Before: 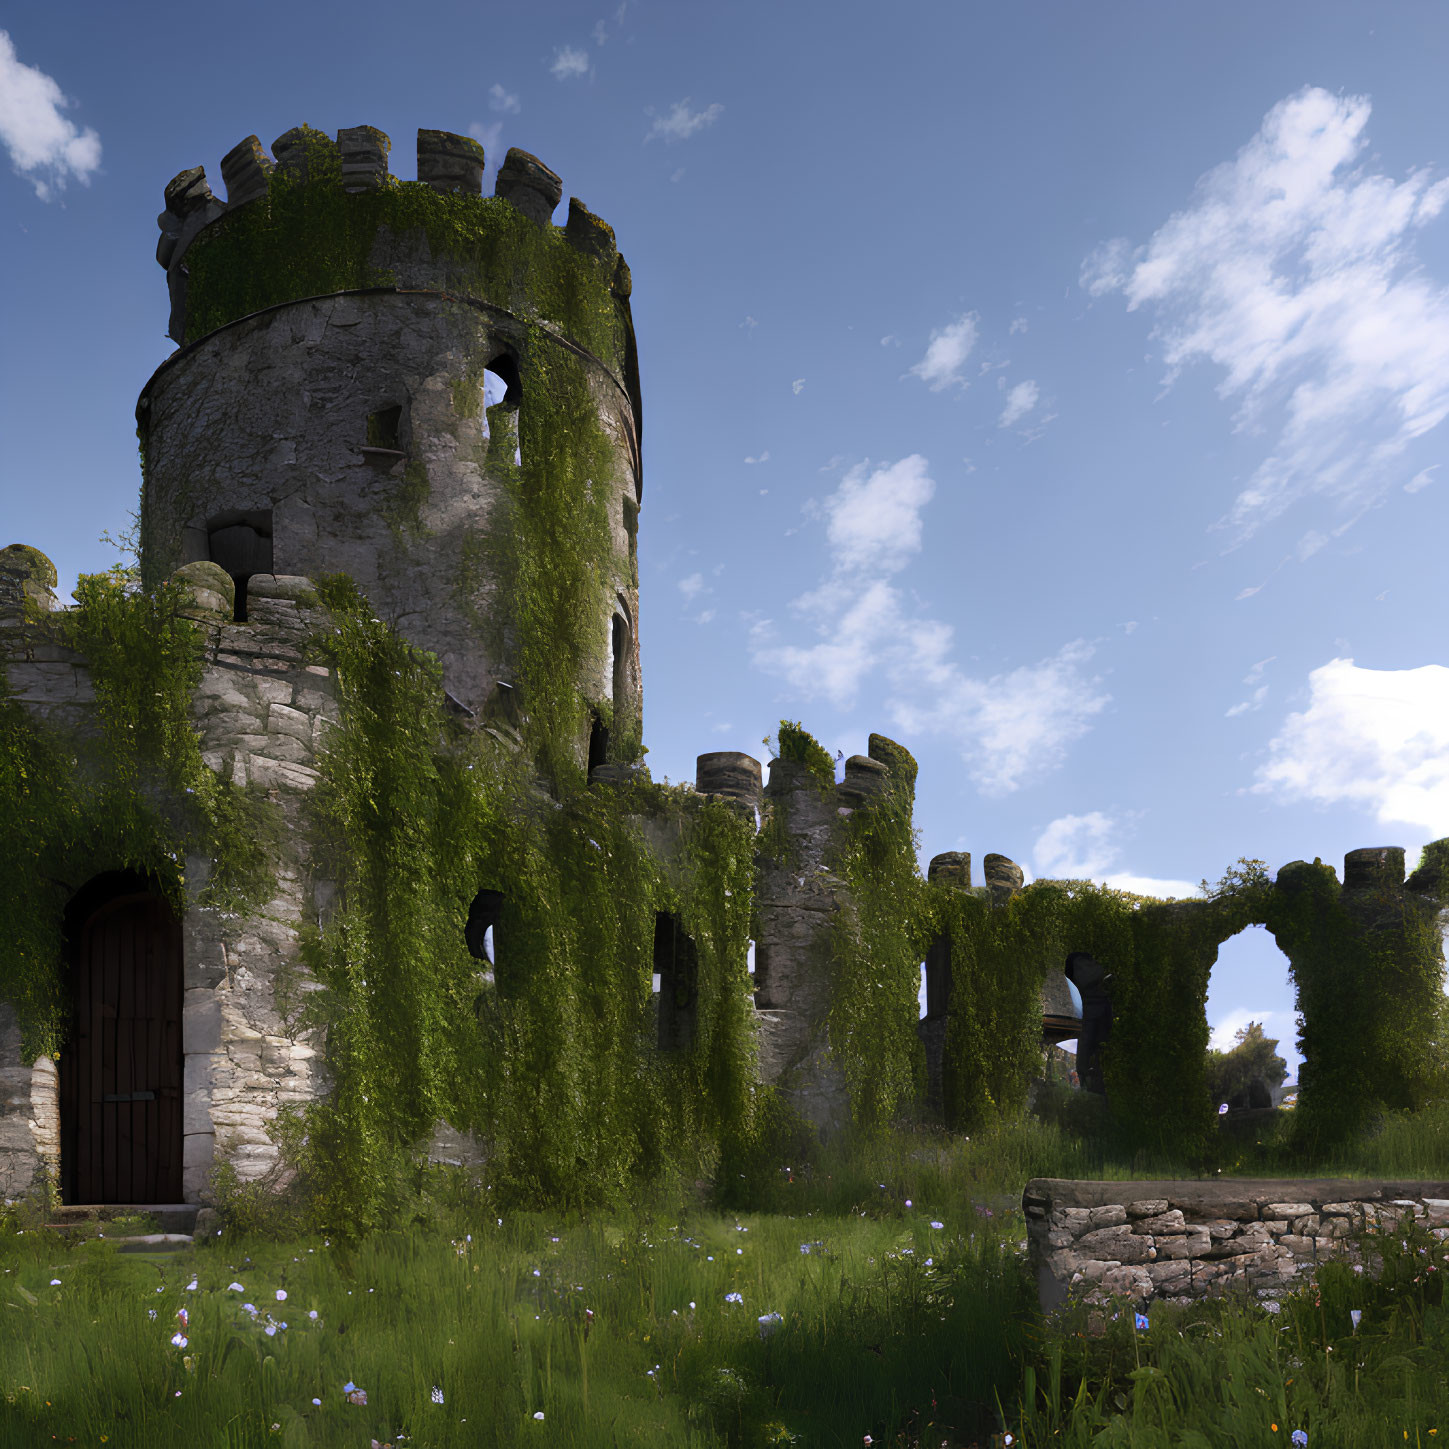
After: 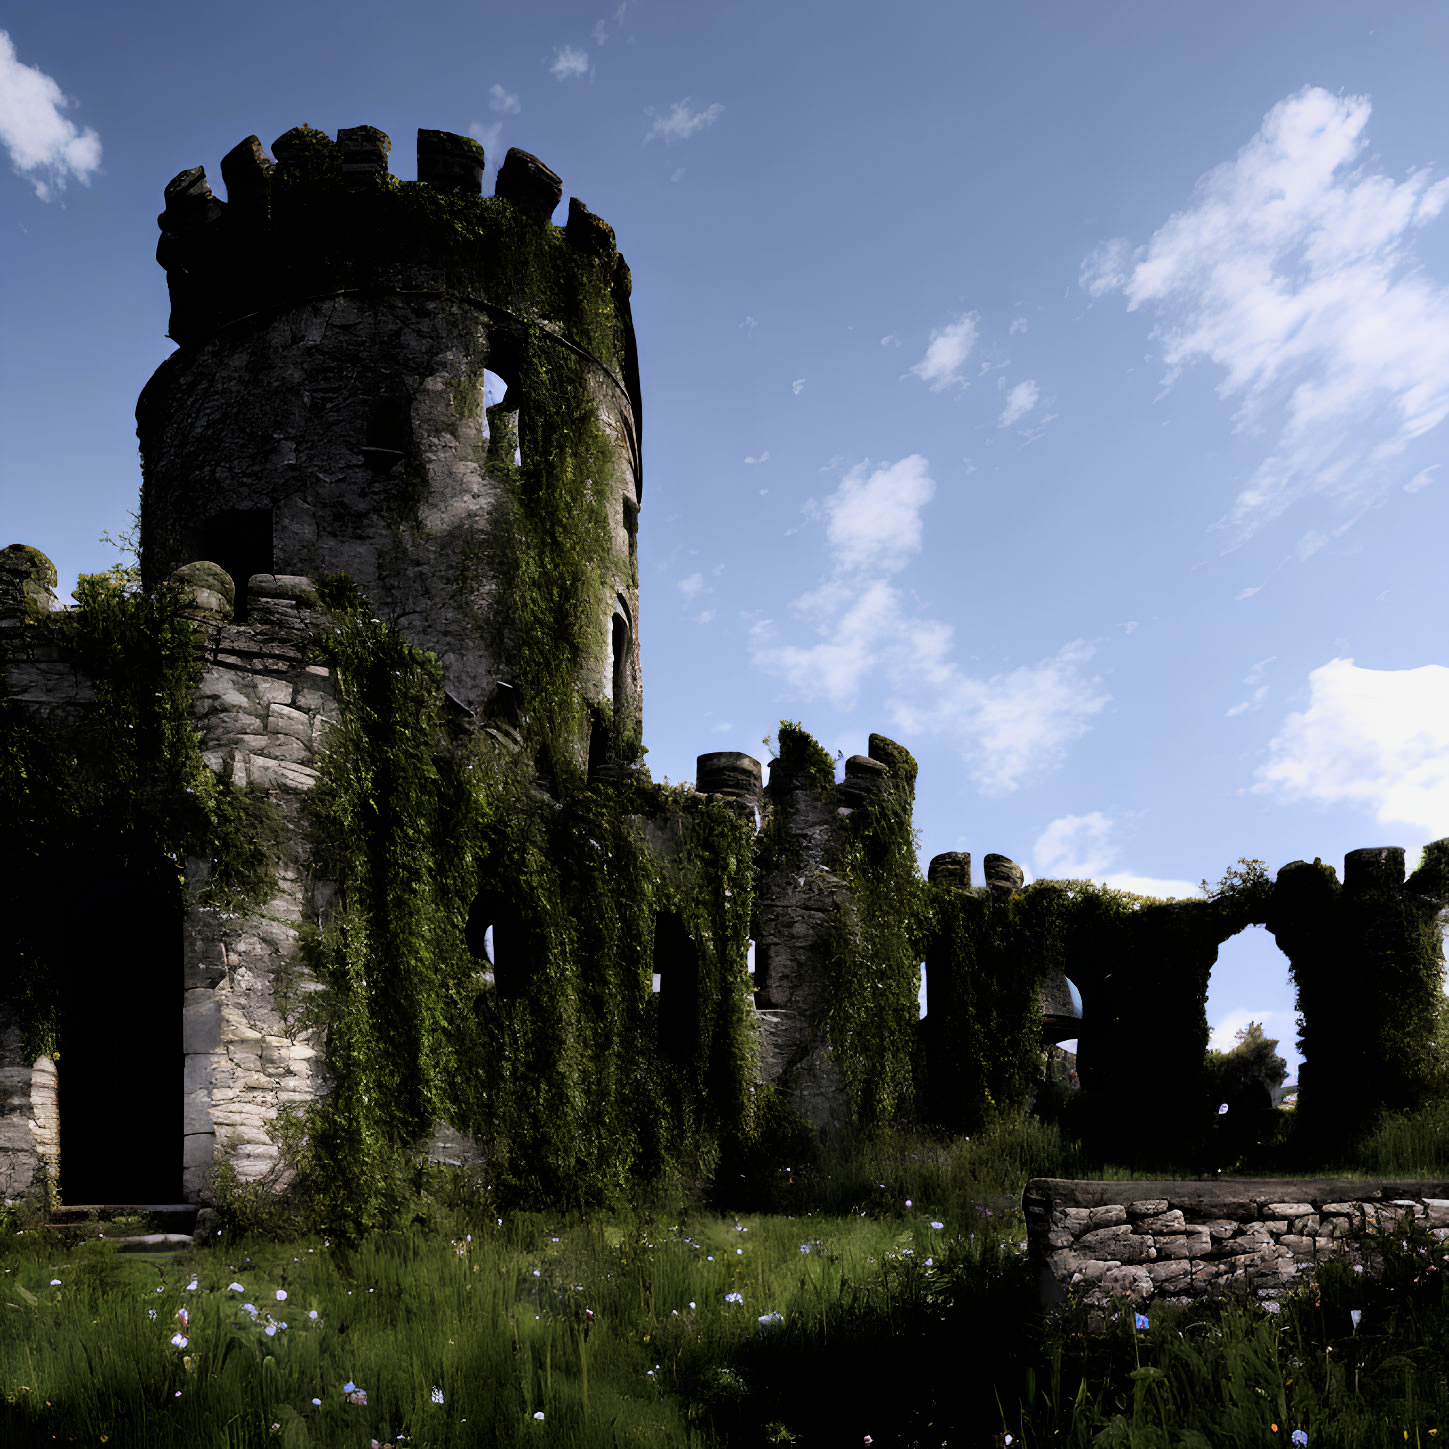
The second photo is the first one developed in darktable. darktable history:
filmic rgb: black relative exposure -4.06 EV, white relative exposure 3 EV, hardness 2.99, contrast 1.406, color science v6 (2022)
